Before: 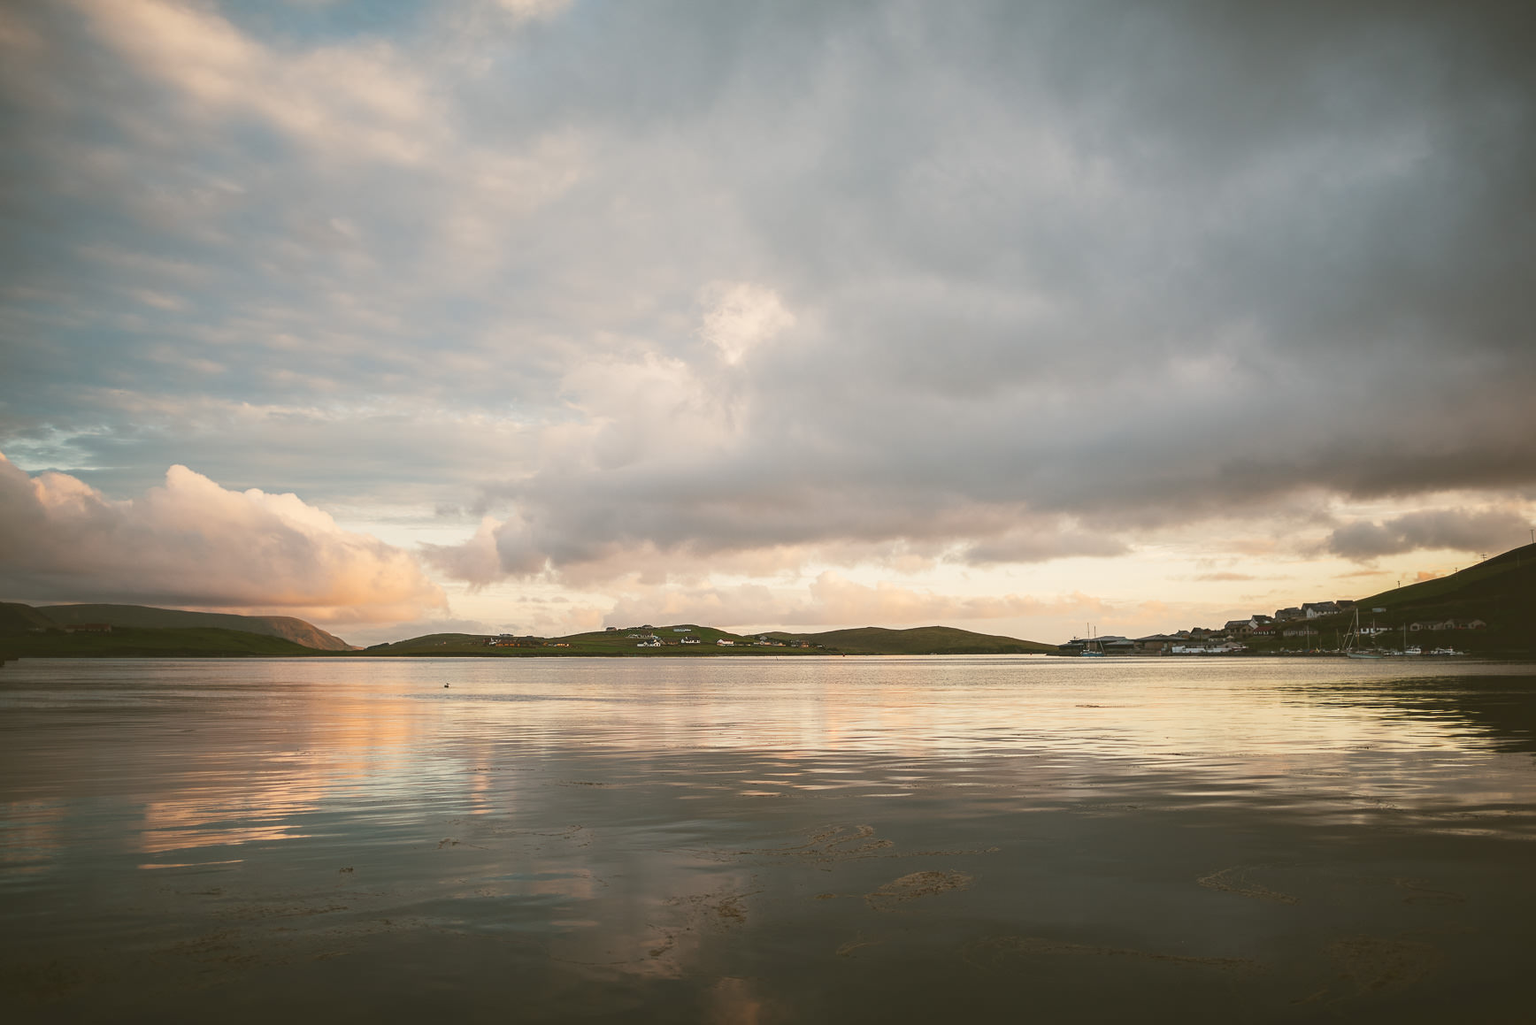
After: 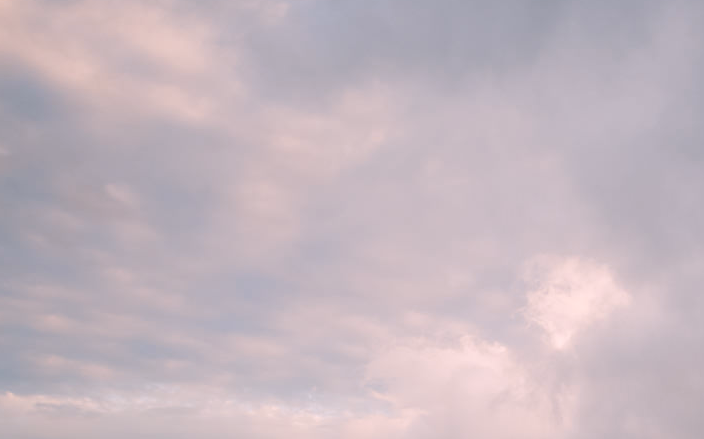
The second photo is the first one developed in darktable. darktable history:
white balance: red 1.05, blue 1.072
crop: left 15.452%, top 5.459%, right 43.956%, bottom 56.62%
